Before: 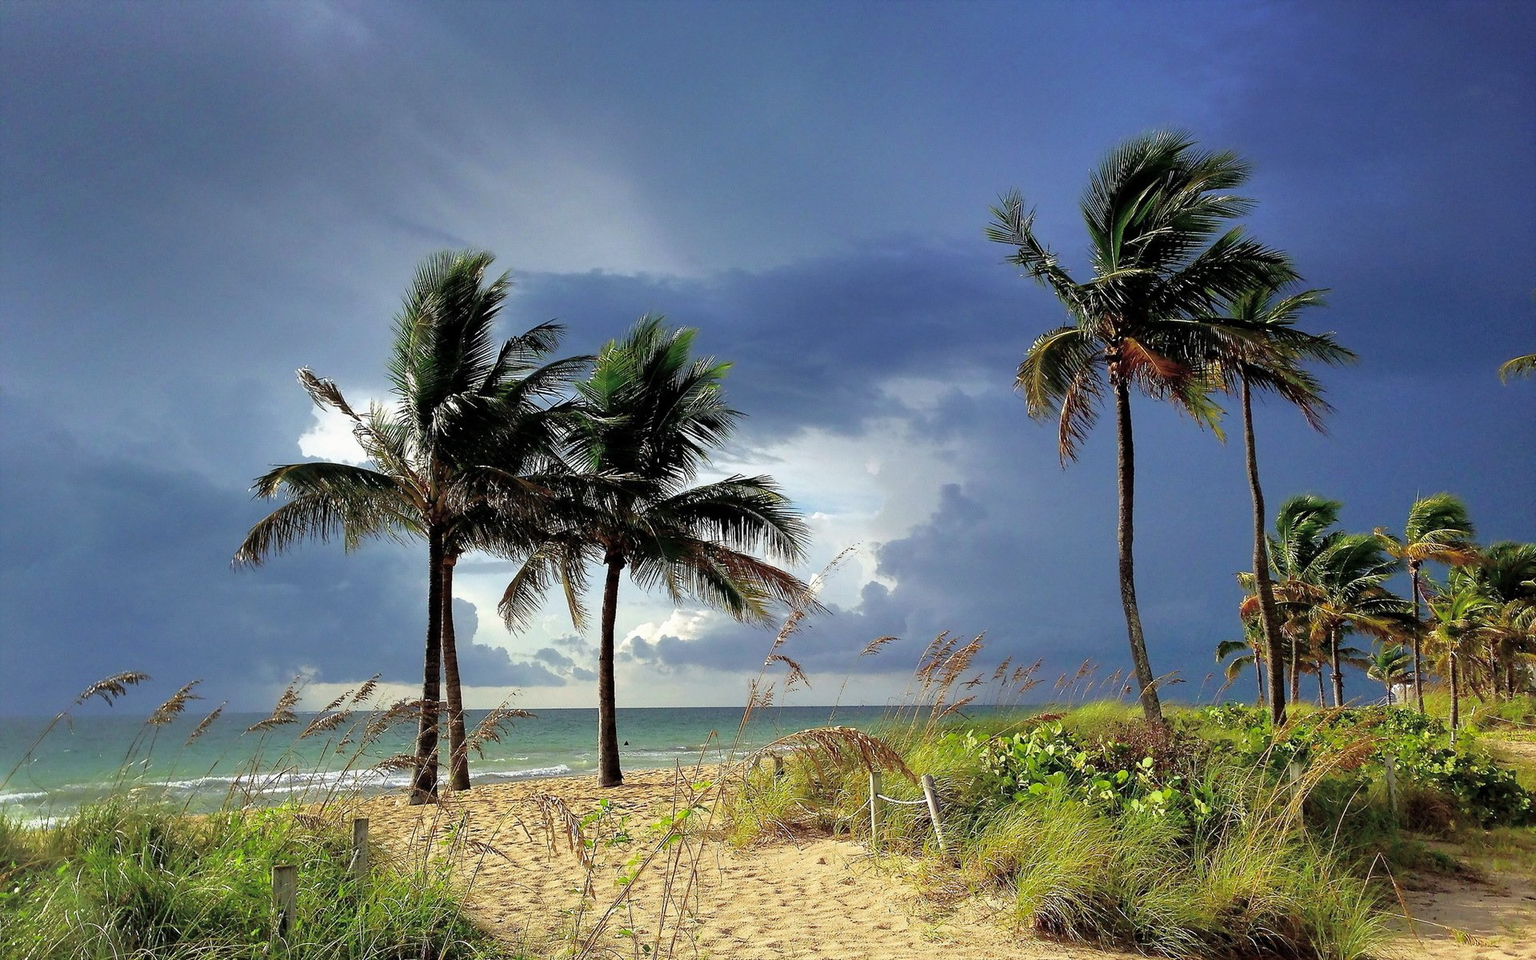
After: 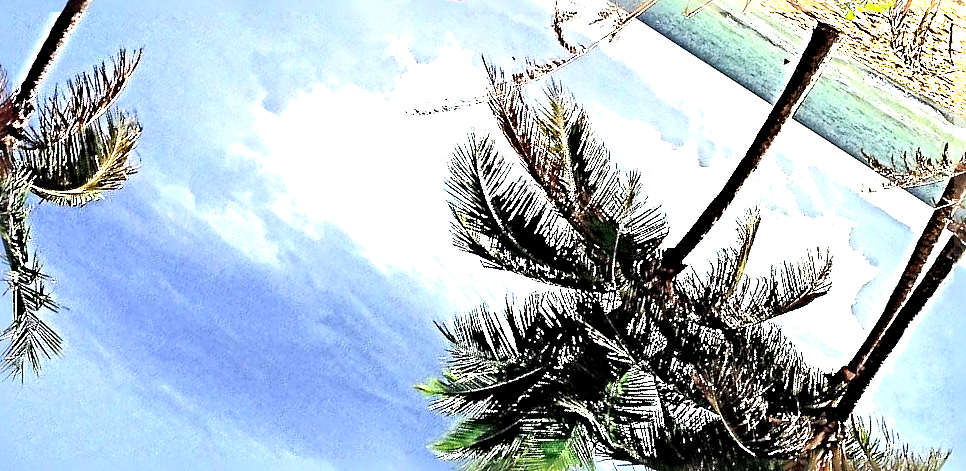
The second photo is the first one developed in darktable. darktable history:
exposure: black level correction 0.001, exposure 1.639 EV, compensate highlight preservation false
sharpen: radius 6.289, amount 1.802, threshold 0.197
crop and rotate: angle 146.86°, left 9.224%, top 15.621%, right 4.587%, bottom 17.158%
shadows and highlights: shadows 0.435, highlights 41.63
